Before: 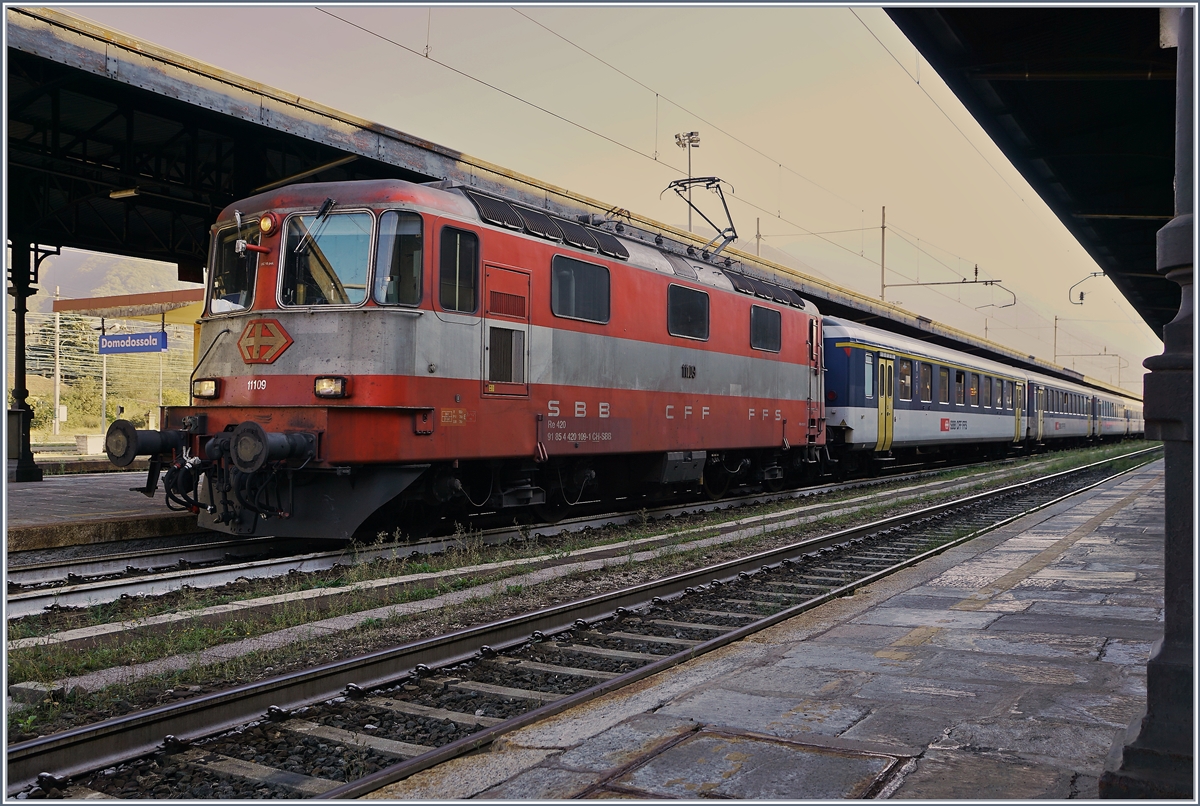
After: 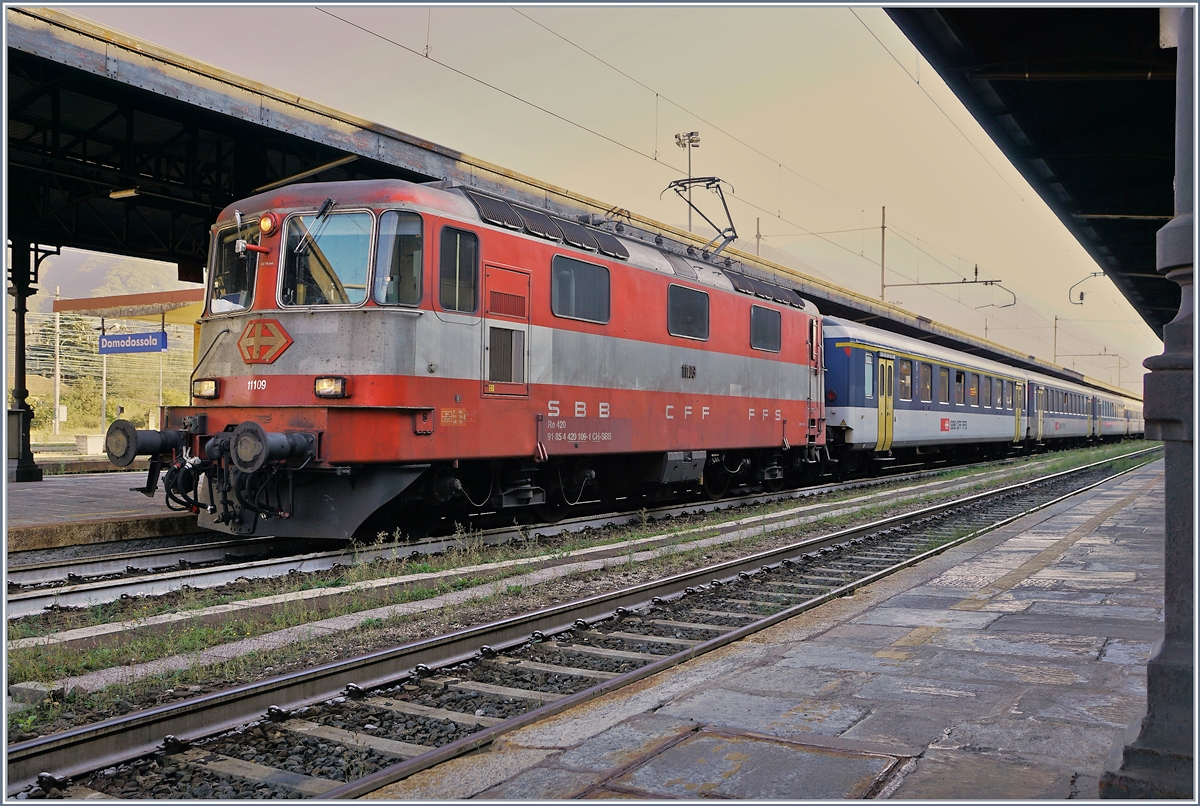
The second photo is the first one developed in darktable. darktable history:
tone equalizer: -7 EV 0.141 EV, -6 EV 0.582 EV, -5 EV 1.19 EV, -4 EV 1.36 EV, -3 EV 1.12 EV, -2 EV 0.6 EV, -1 EV 0.154 EV
